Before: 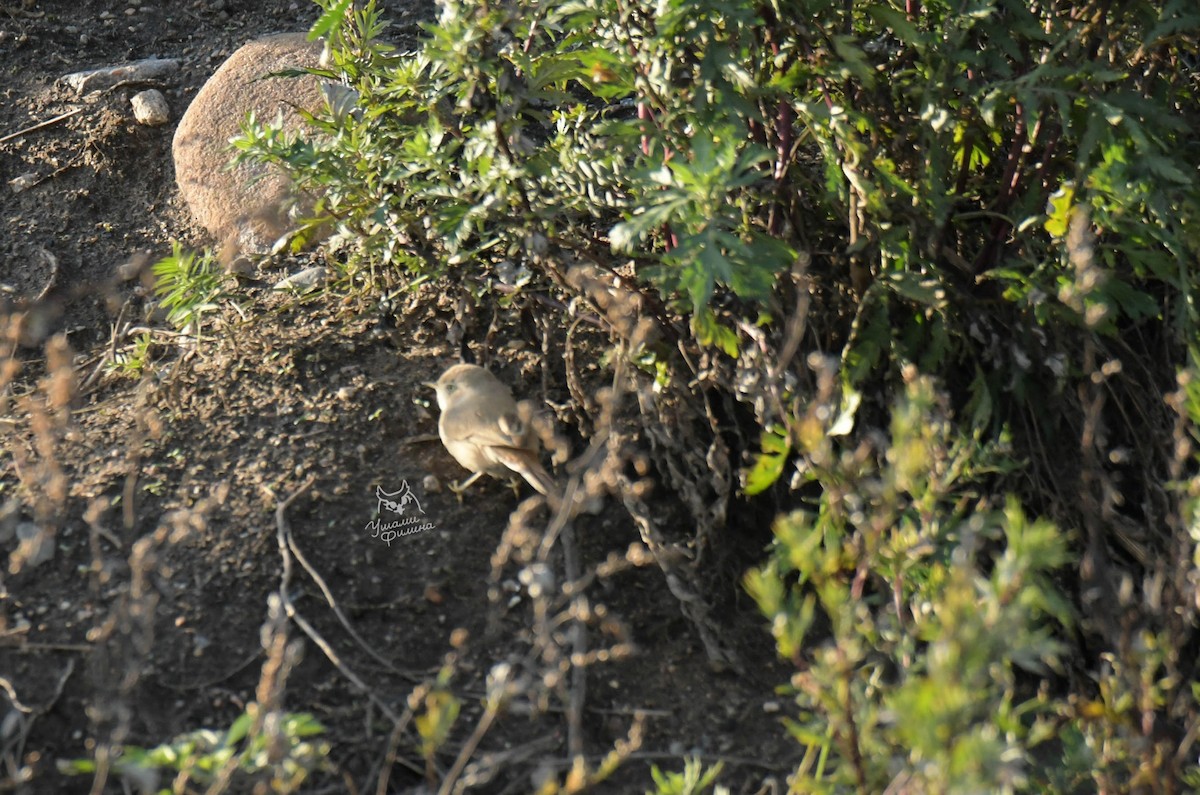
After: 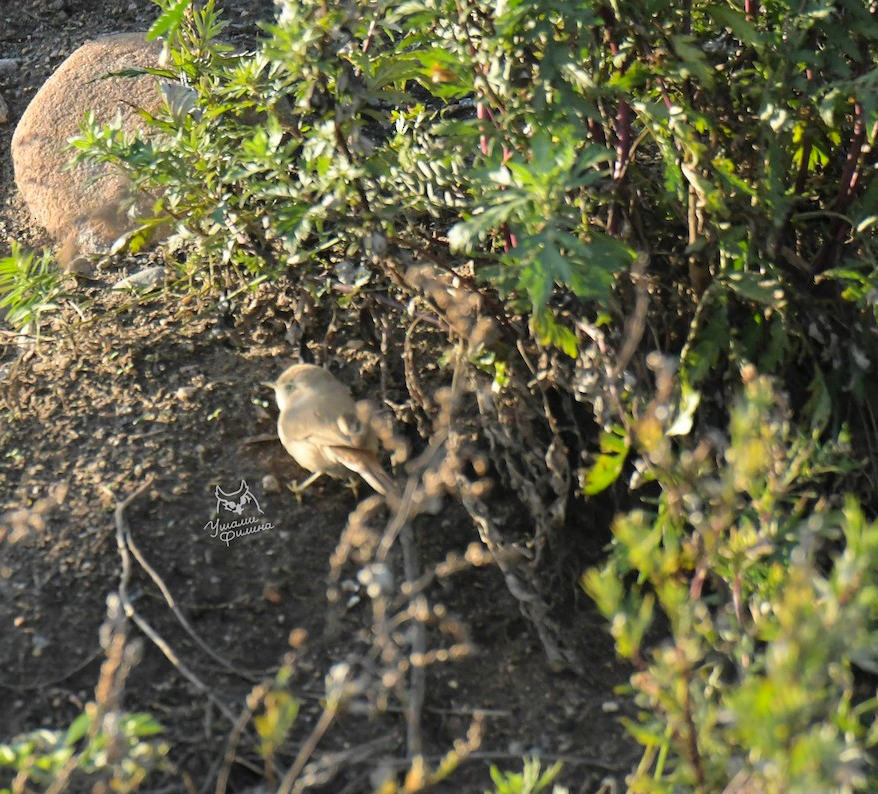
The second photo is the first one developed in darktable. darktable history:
contrast brightness saturation: contrast 0.07, brightness 0.08, saturation 0.18
crop: left 13.443%, right 13.31%
